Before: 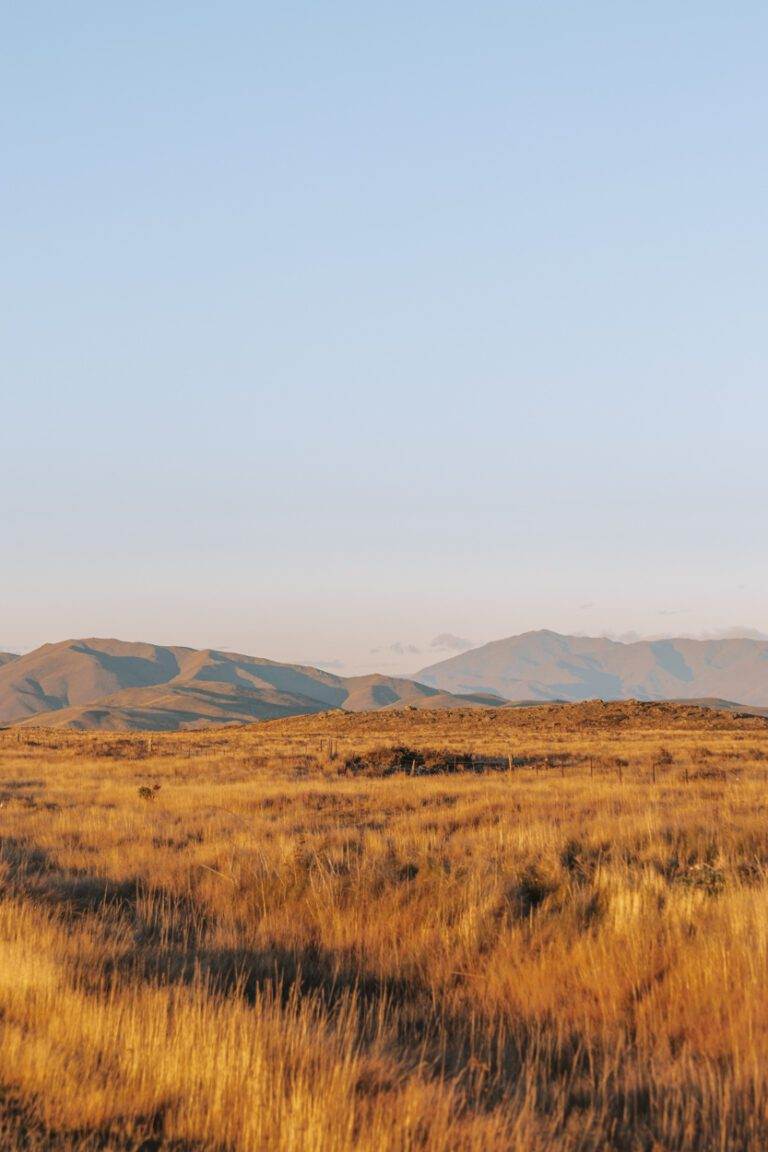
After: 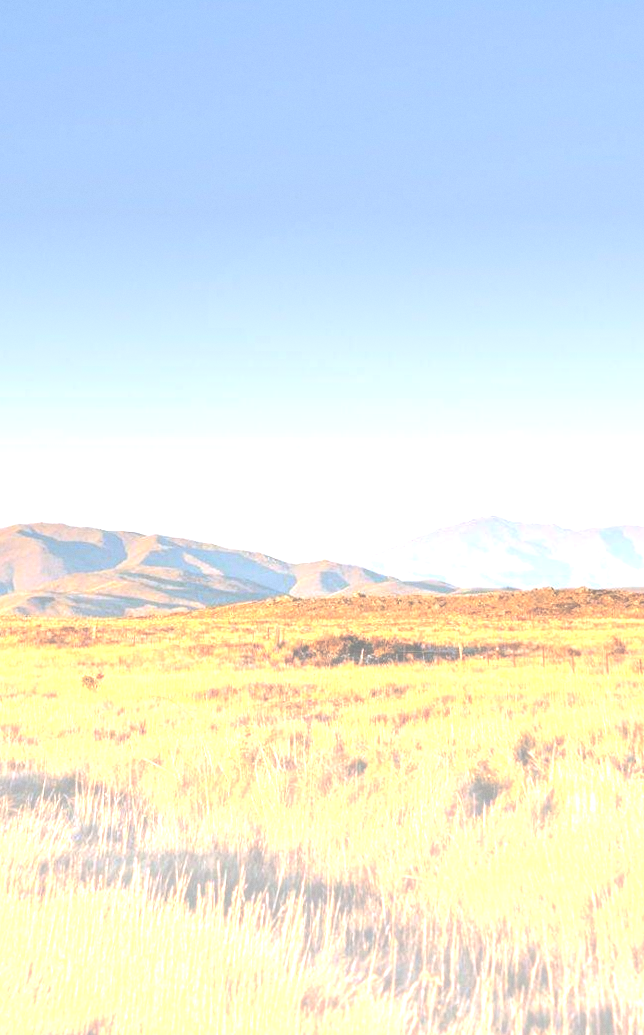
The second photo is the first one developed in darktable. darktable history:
white balance: red 0.931, blue 1.11
exposure: black level correction -0.062, exposure -0.05 EV, compensate highlight preservation false
graduated density: density -3.9 EV
crop: left 3.305%, top 6.436%, right 6.389%, bottom 3.258%
grain: coarseness 0.09 ISO, strength 10%
rotate and perspective: rotation 0.215°, lens shift (vertical) -0.139, crop left 0.069, crop right 0.939, crop top 0.002, crop bottom 0.996
color correction: saturation 1.11
